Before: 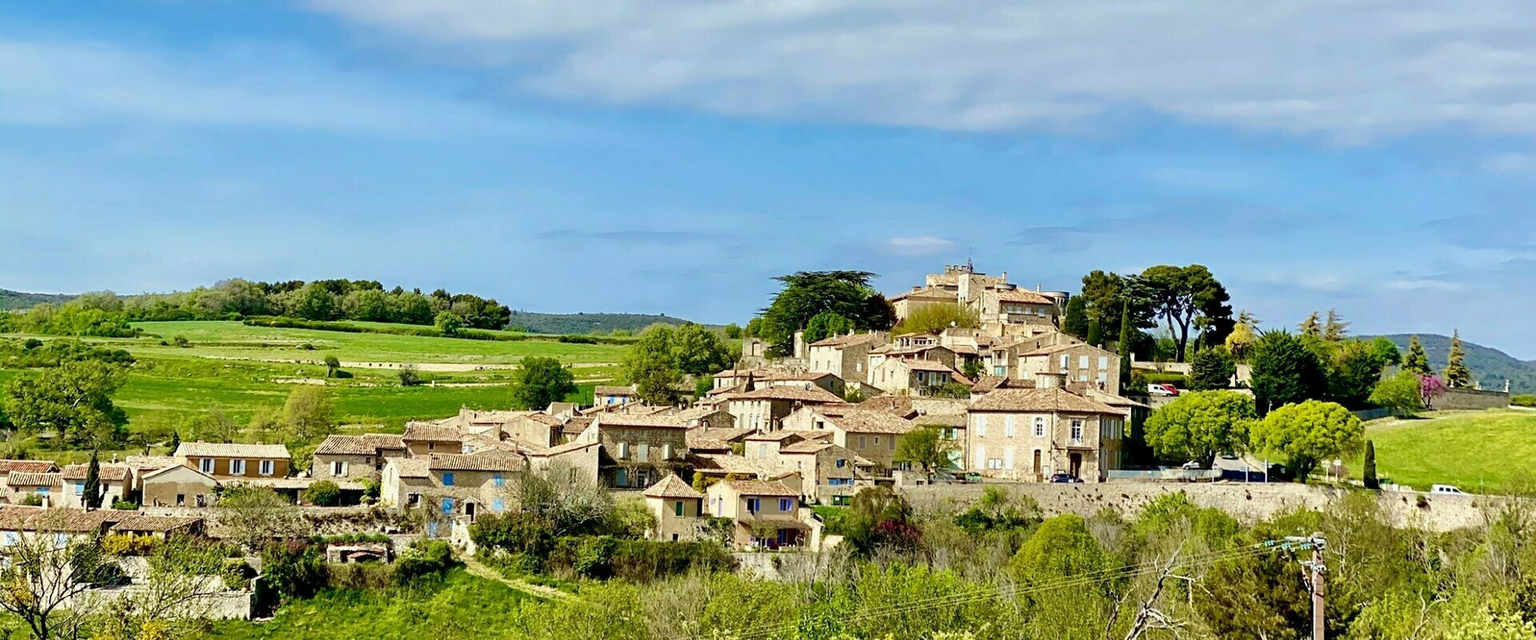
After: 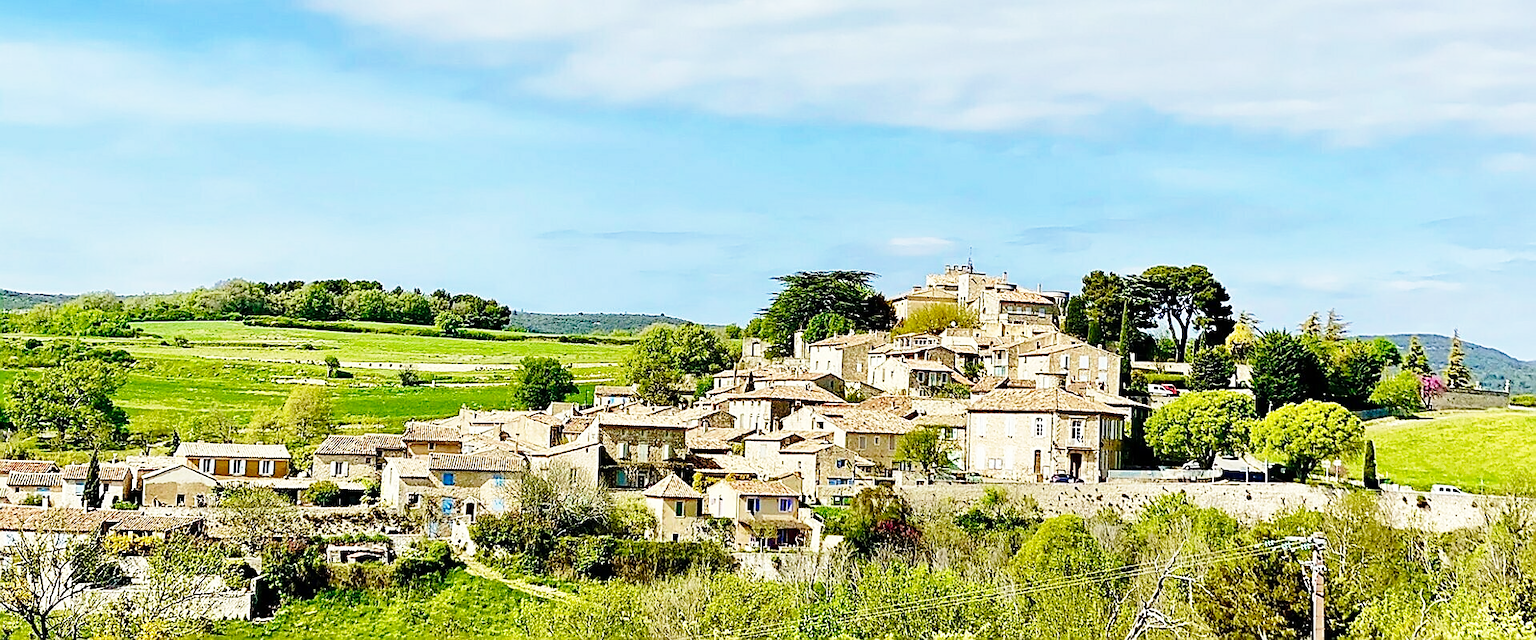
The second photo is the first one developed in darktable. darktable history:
base curve: curves: ch0 [(0, 0) (0.028, 0.03) (0.121, 0.232) (0.46, 0.748) (0.859, 0.968) (1, 1)], preserve colors none
sharpen: radius 1.4, amount 1.25, threshold 0.7
